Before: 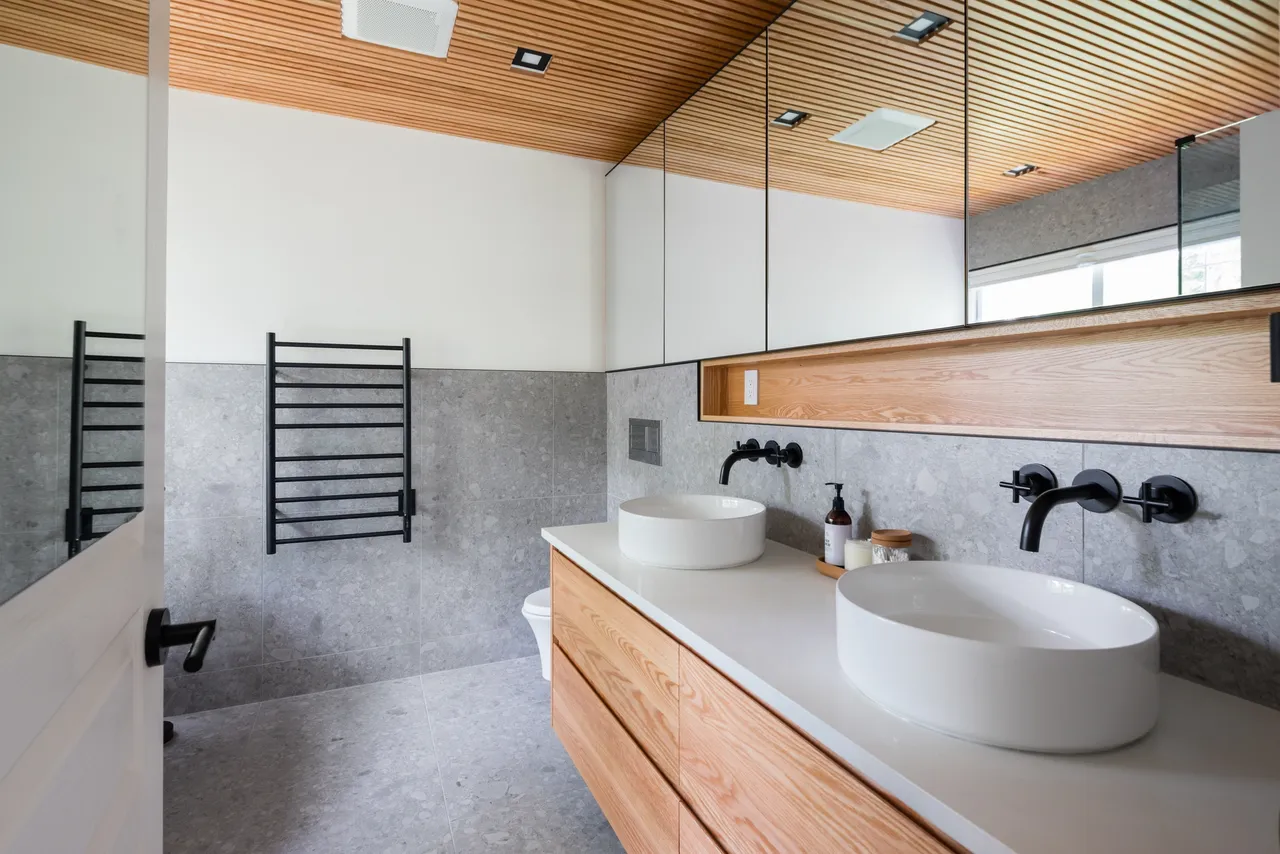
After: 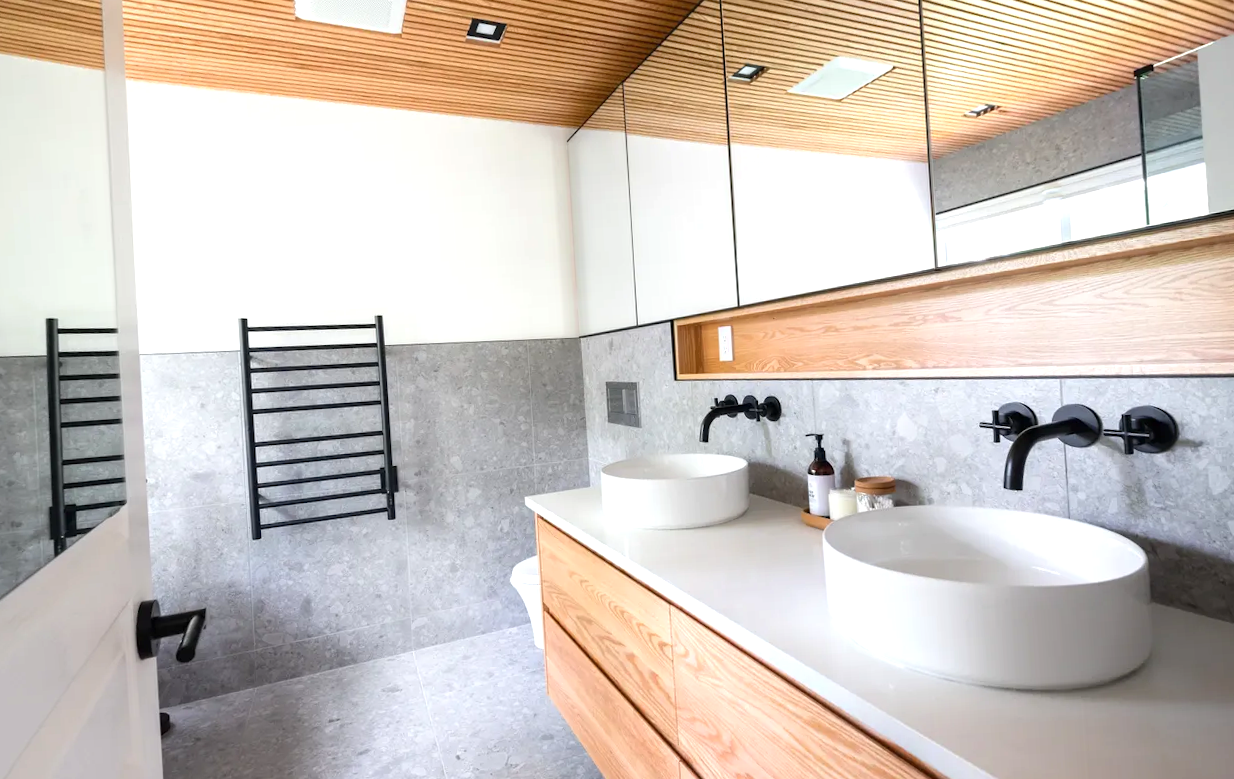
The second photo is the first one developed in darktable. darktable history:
rotate and perspective: rotation -3.52°, crop left 0.036, crop right 0.964, crop top 0.081, crop bottom 0.919
exposure: exposure 0.661 EV, compensate highlight preservation false
